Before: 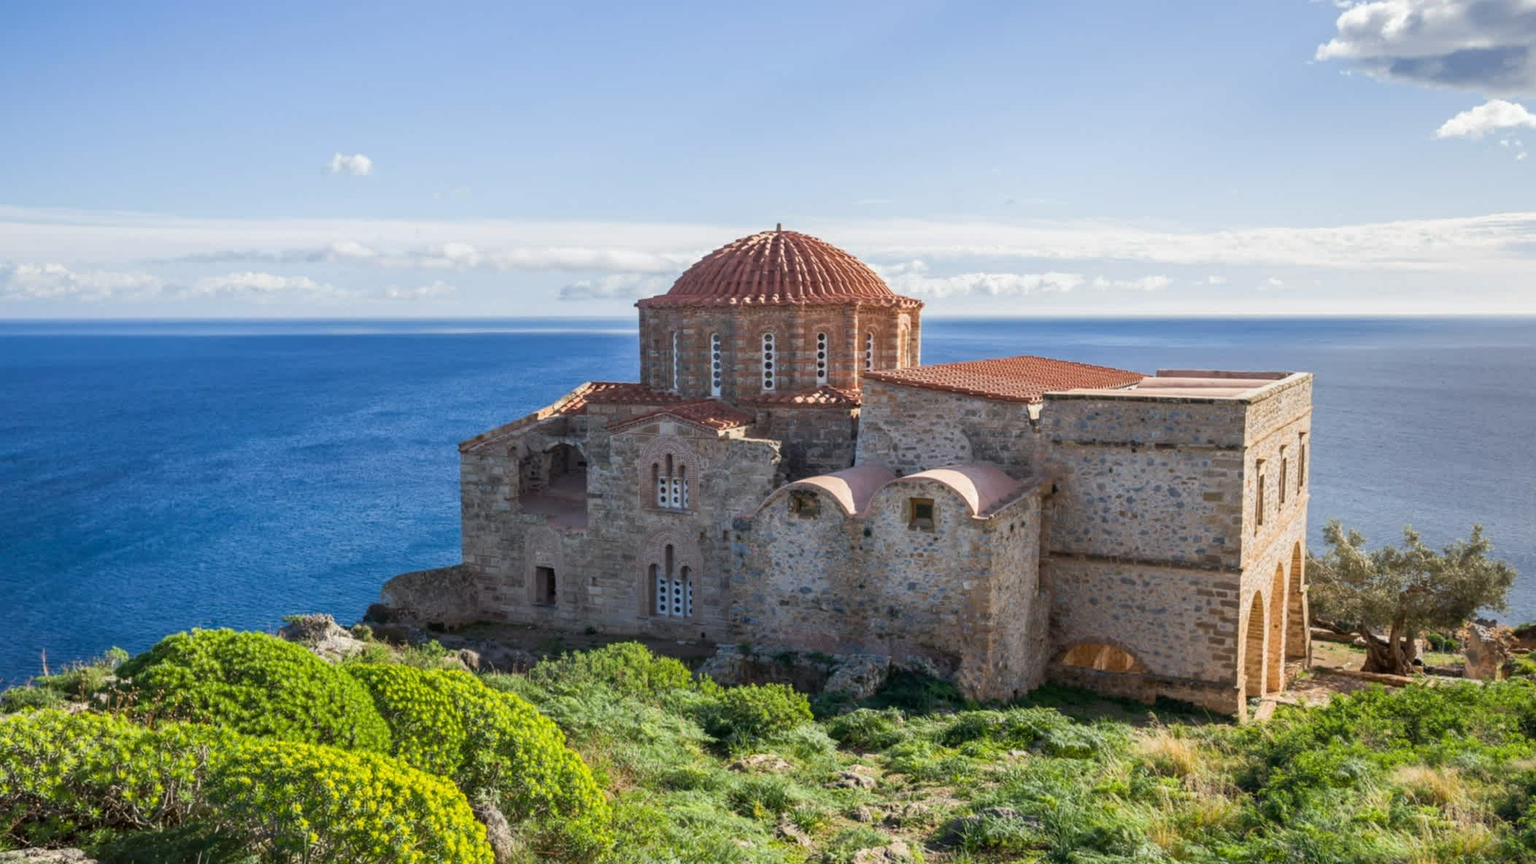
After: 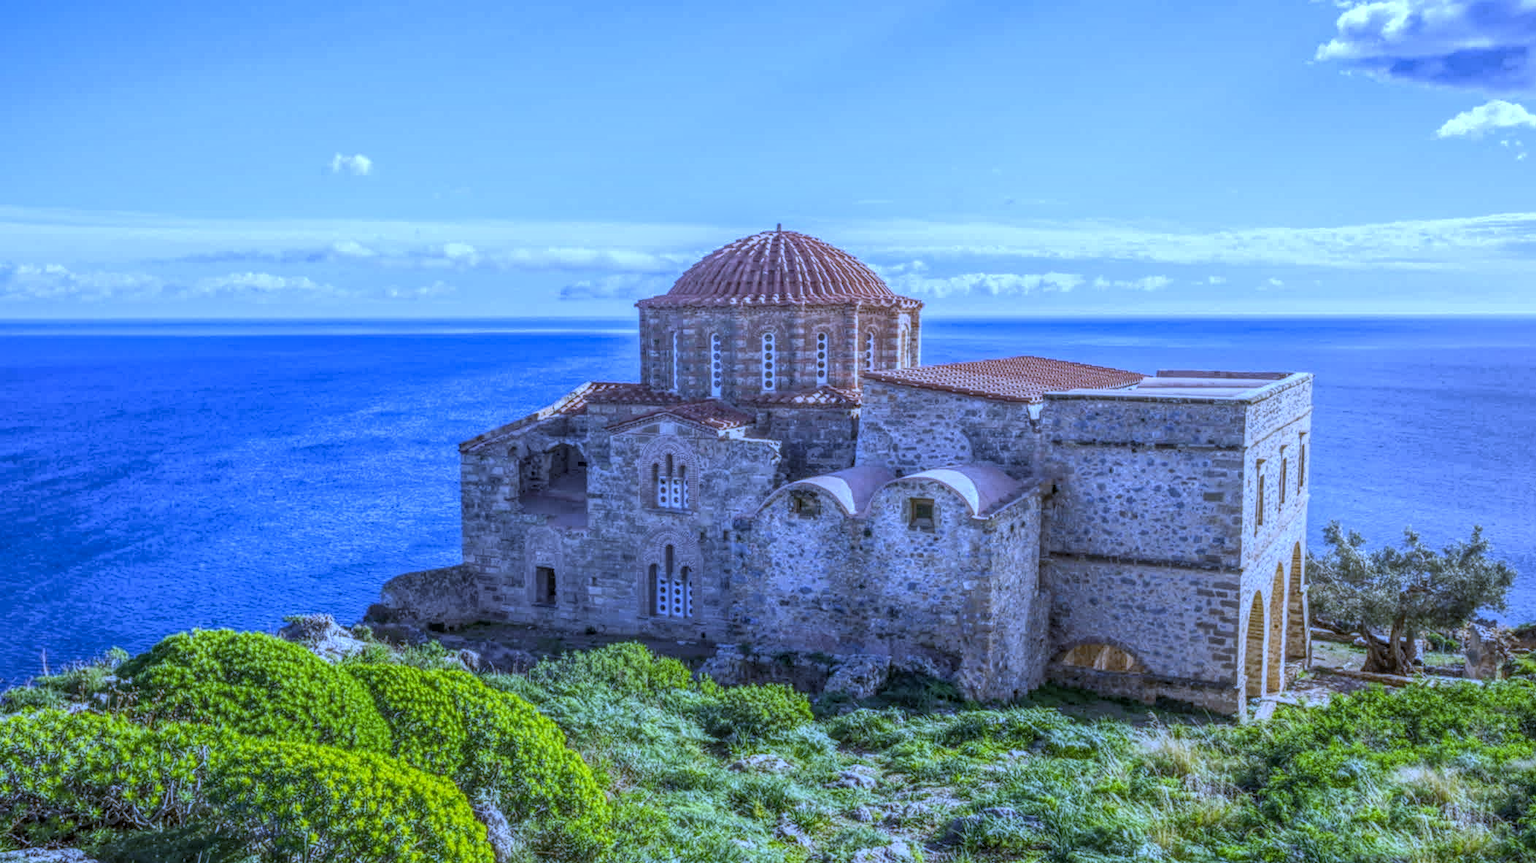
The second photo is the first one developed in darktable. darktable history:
local contrast: highlights 20%, shadows 30%, detail 200%, midtone range 0.2
white balance: red 0.766, blue 1.537
